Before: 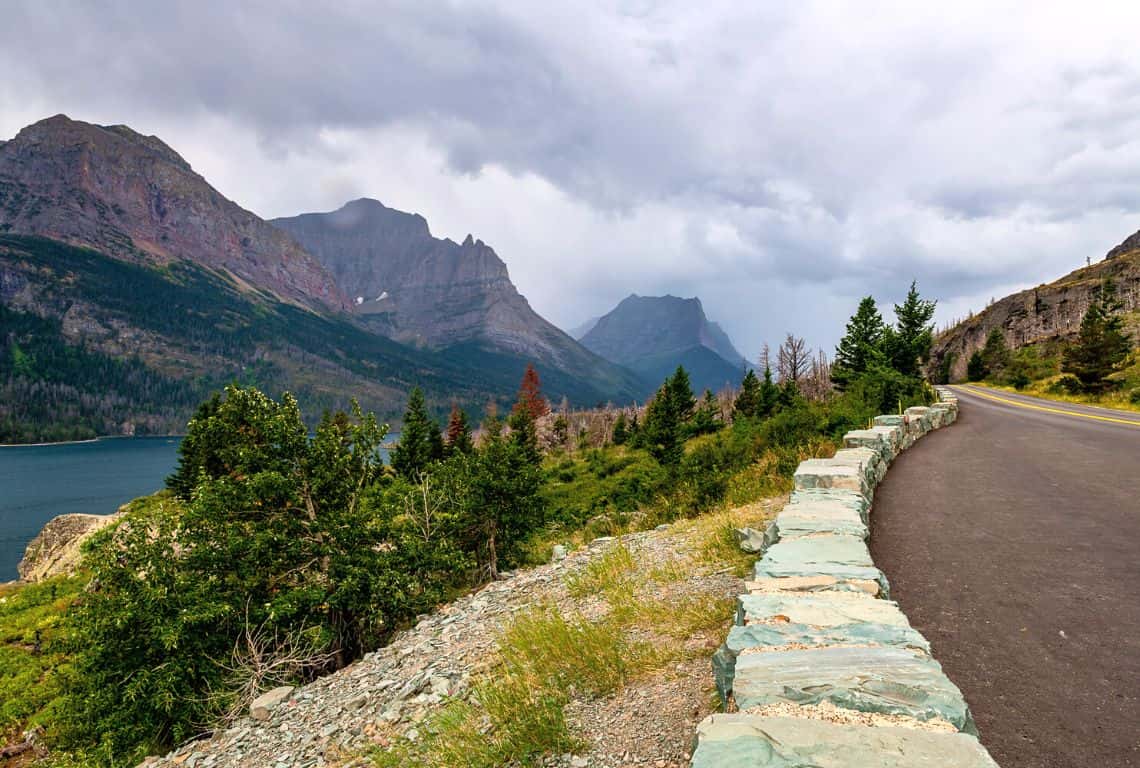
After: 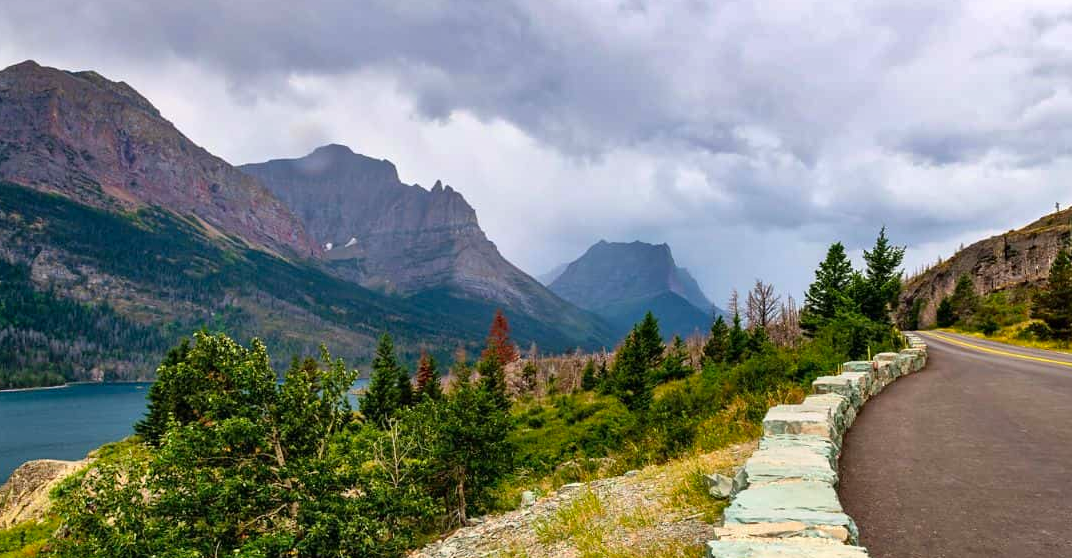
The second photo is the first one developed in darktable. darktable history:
shadows and highlights: white point adjustment 0.061, soften with gaussian
contrast brightness saturation: contrast 0.041, saturation 0.164
crop: left 2.797%, top 7.07%, right 3.118%, bottom 20.216%
